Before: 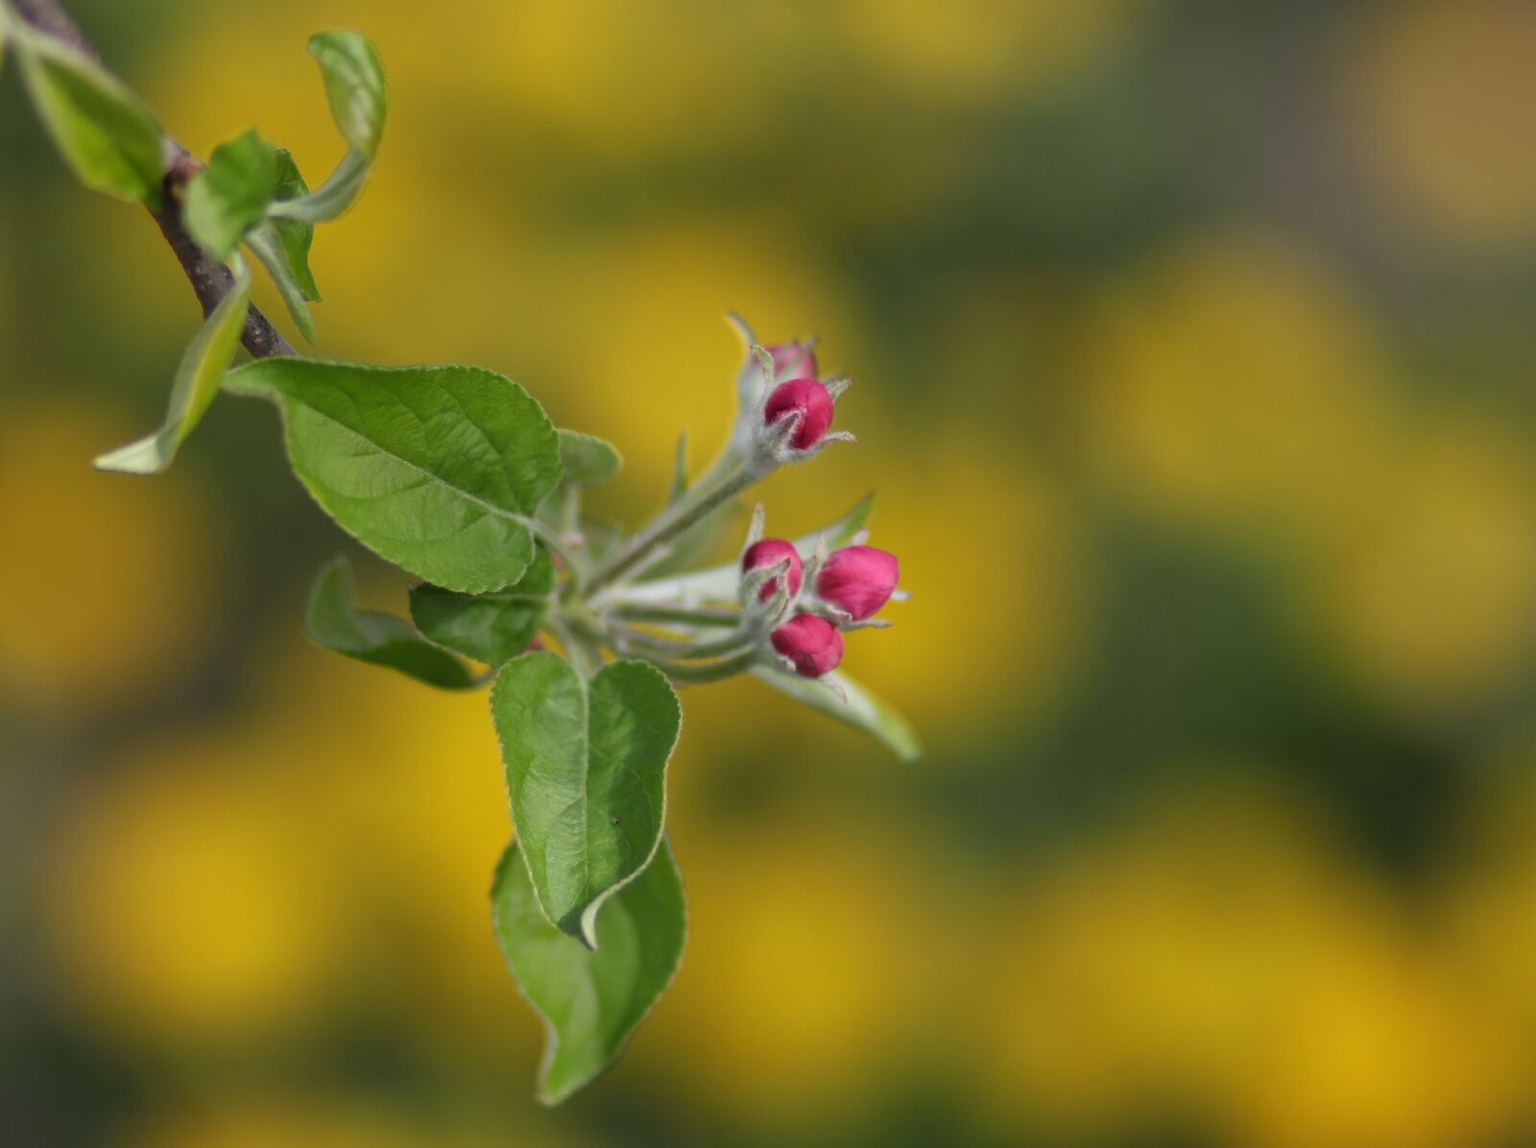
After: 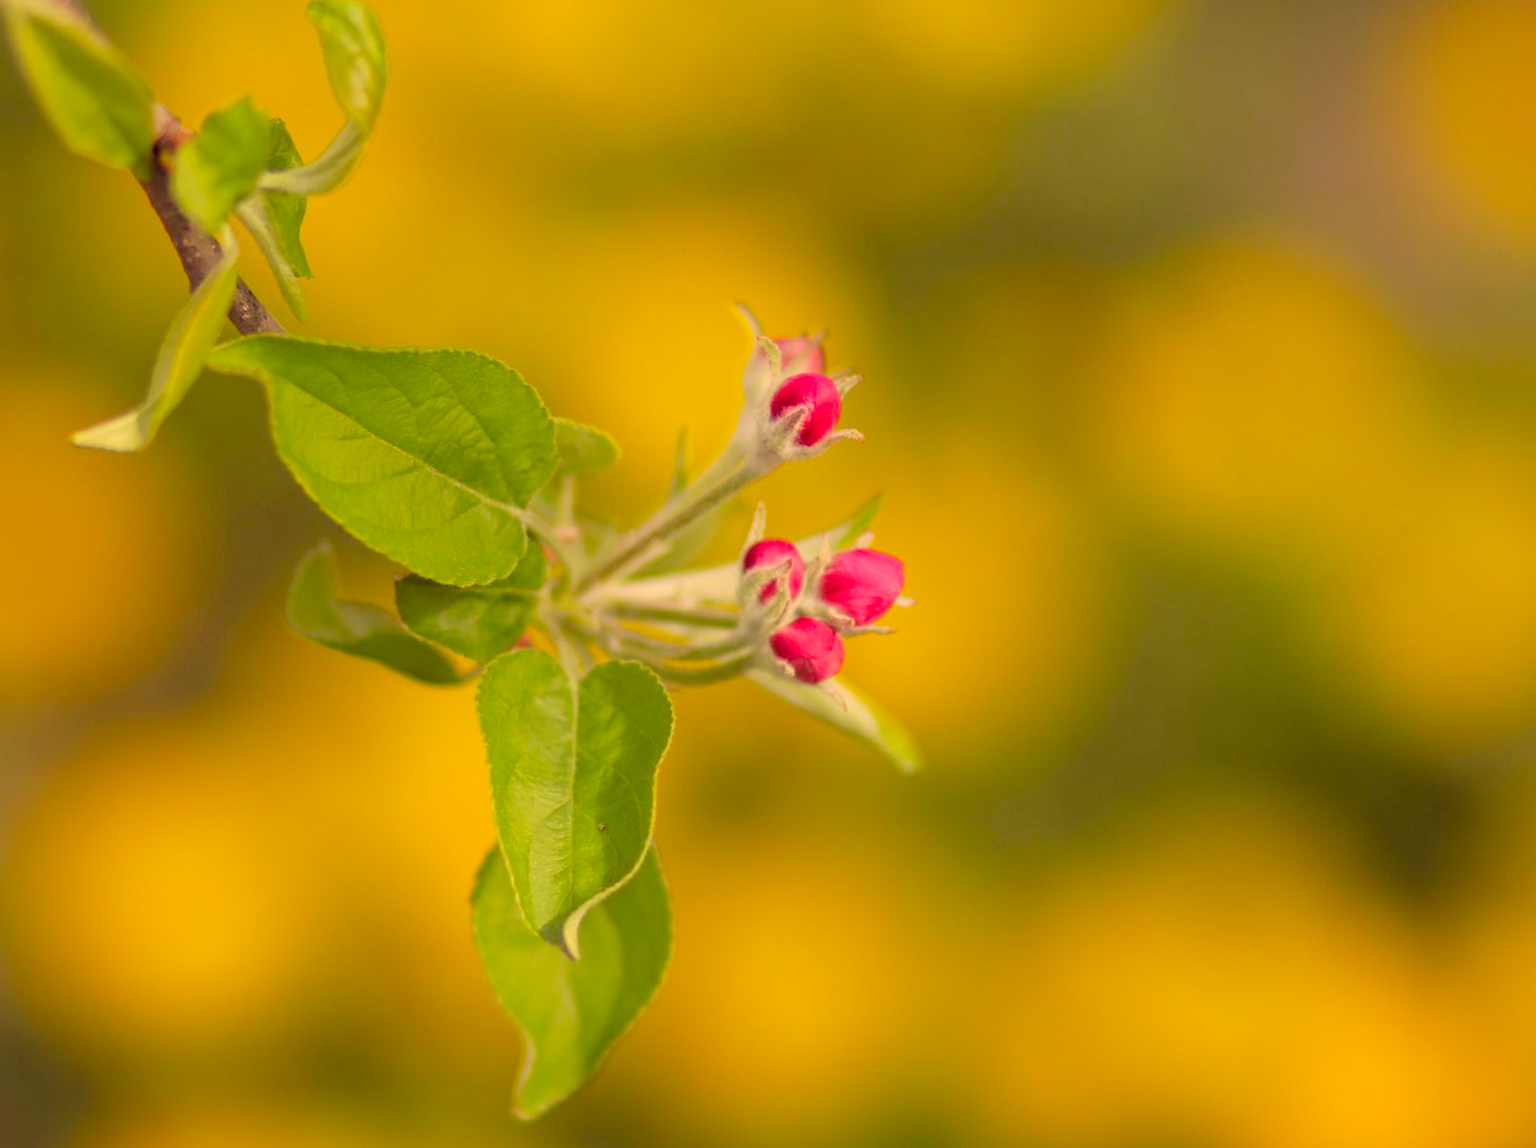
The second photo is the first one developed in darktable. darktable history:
contrast equalizer: y [[0.439, 0.44, 0.442, 0.457, 0.493, 0.498], [0.5 ×6], [0.5 ×6], [0 ×6], [0 ×6]], mix 0.59
levels: levels [0.093, 0.434, 0.988]
crop and rotate: angle -1.69°
color correction: highlights a* 10.12, highlights b* 39.04, shadows a* 14.62, shadows b* 3.37
